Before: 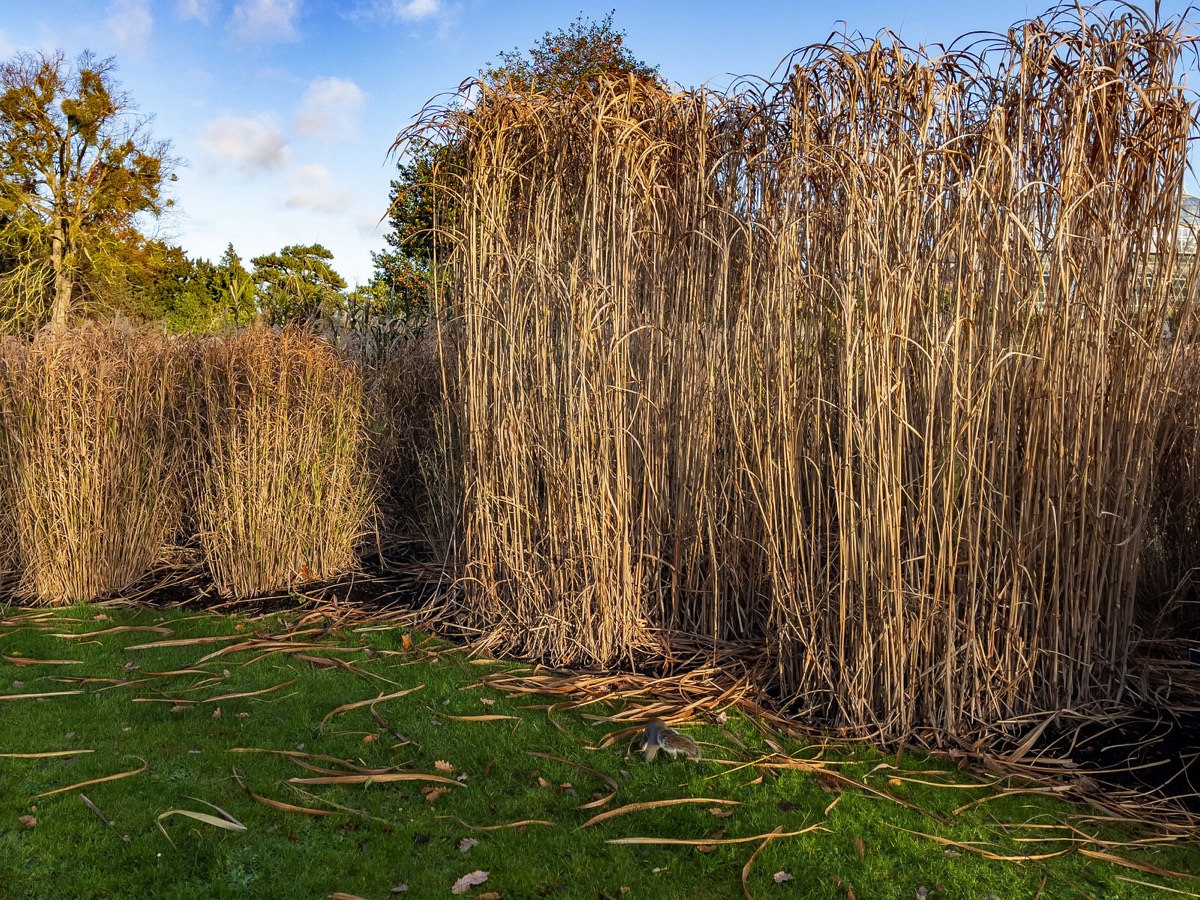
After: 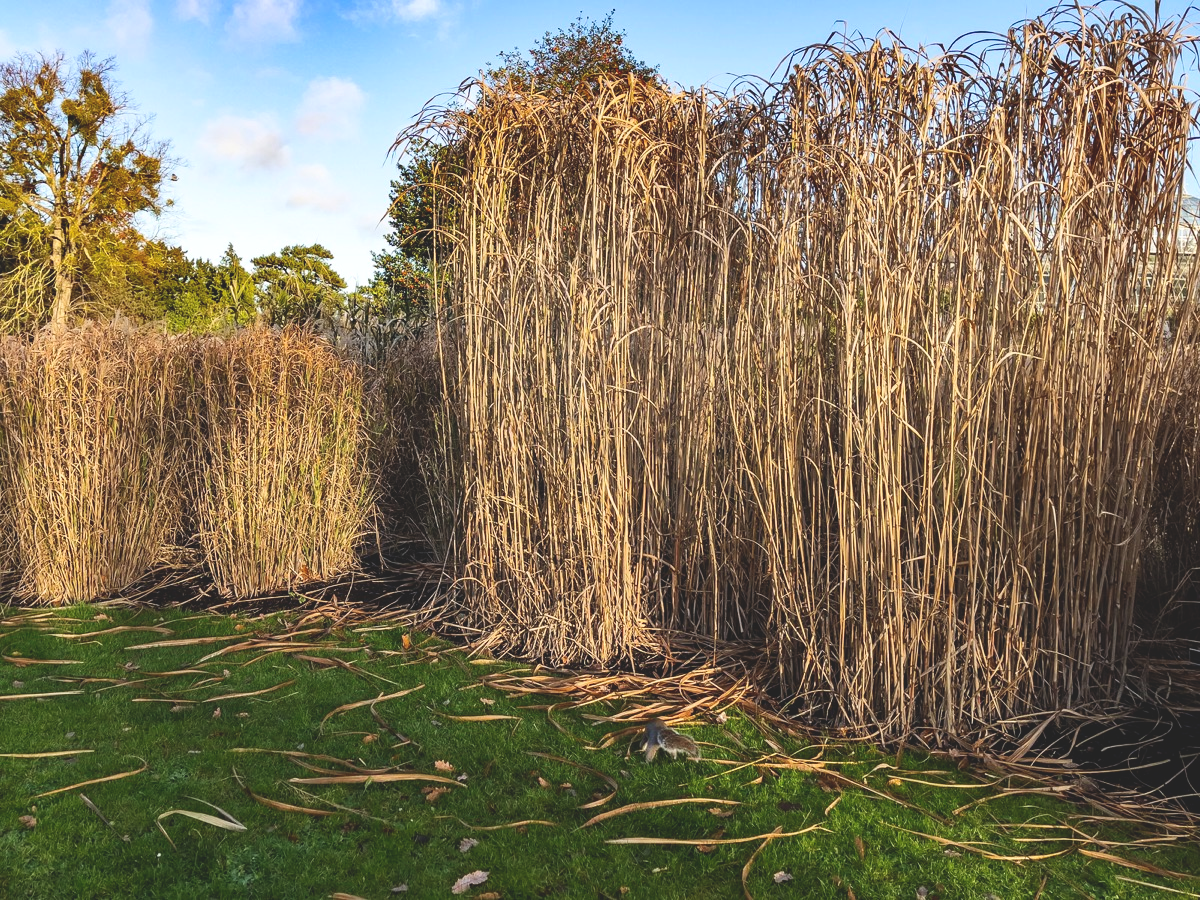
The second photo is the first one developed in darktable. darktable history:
exposure: black level correction -0.042, exposure 0.061 EV, compensate highlight preservation false
contrast brightness saturation: contrast 0.189, brightness -0.102, saturation 0.208
